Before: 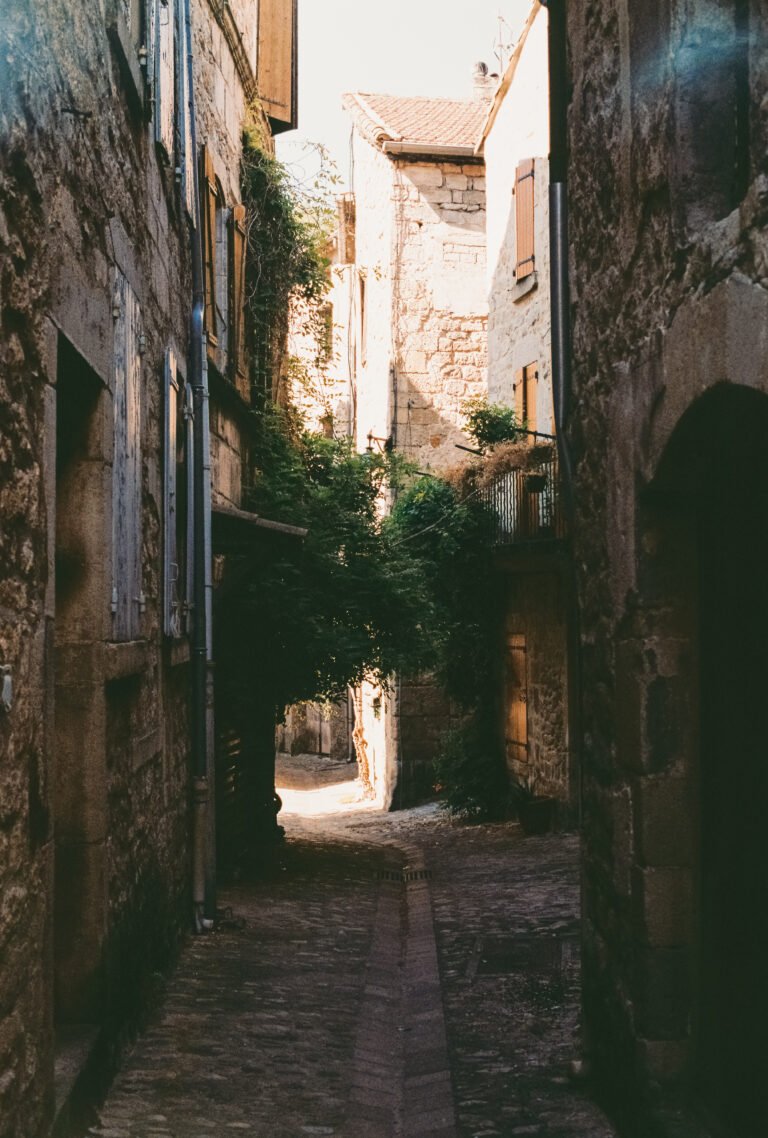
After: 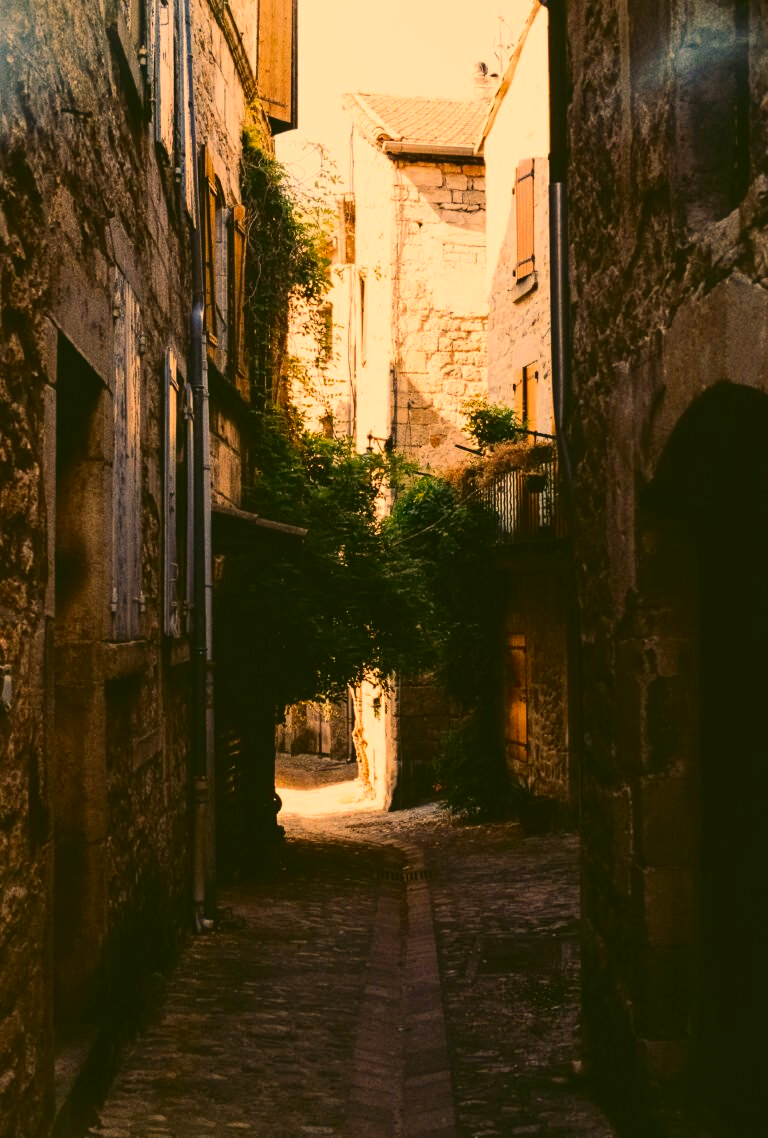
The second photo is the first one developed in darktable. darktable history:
color correction: highlights a* 18.29, highlights b* 34.95, shadows a* 0.949, shadows b* 6.51, saturation 1.03
contrast brightness saturation: contrast 0.13, brightness -0.059, saturation 0.161
